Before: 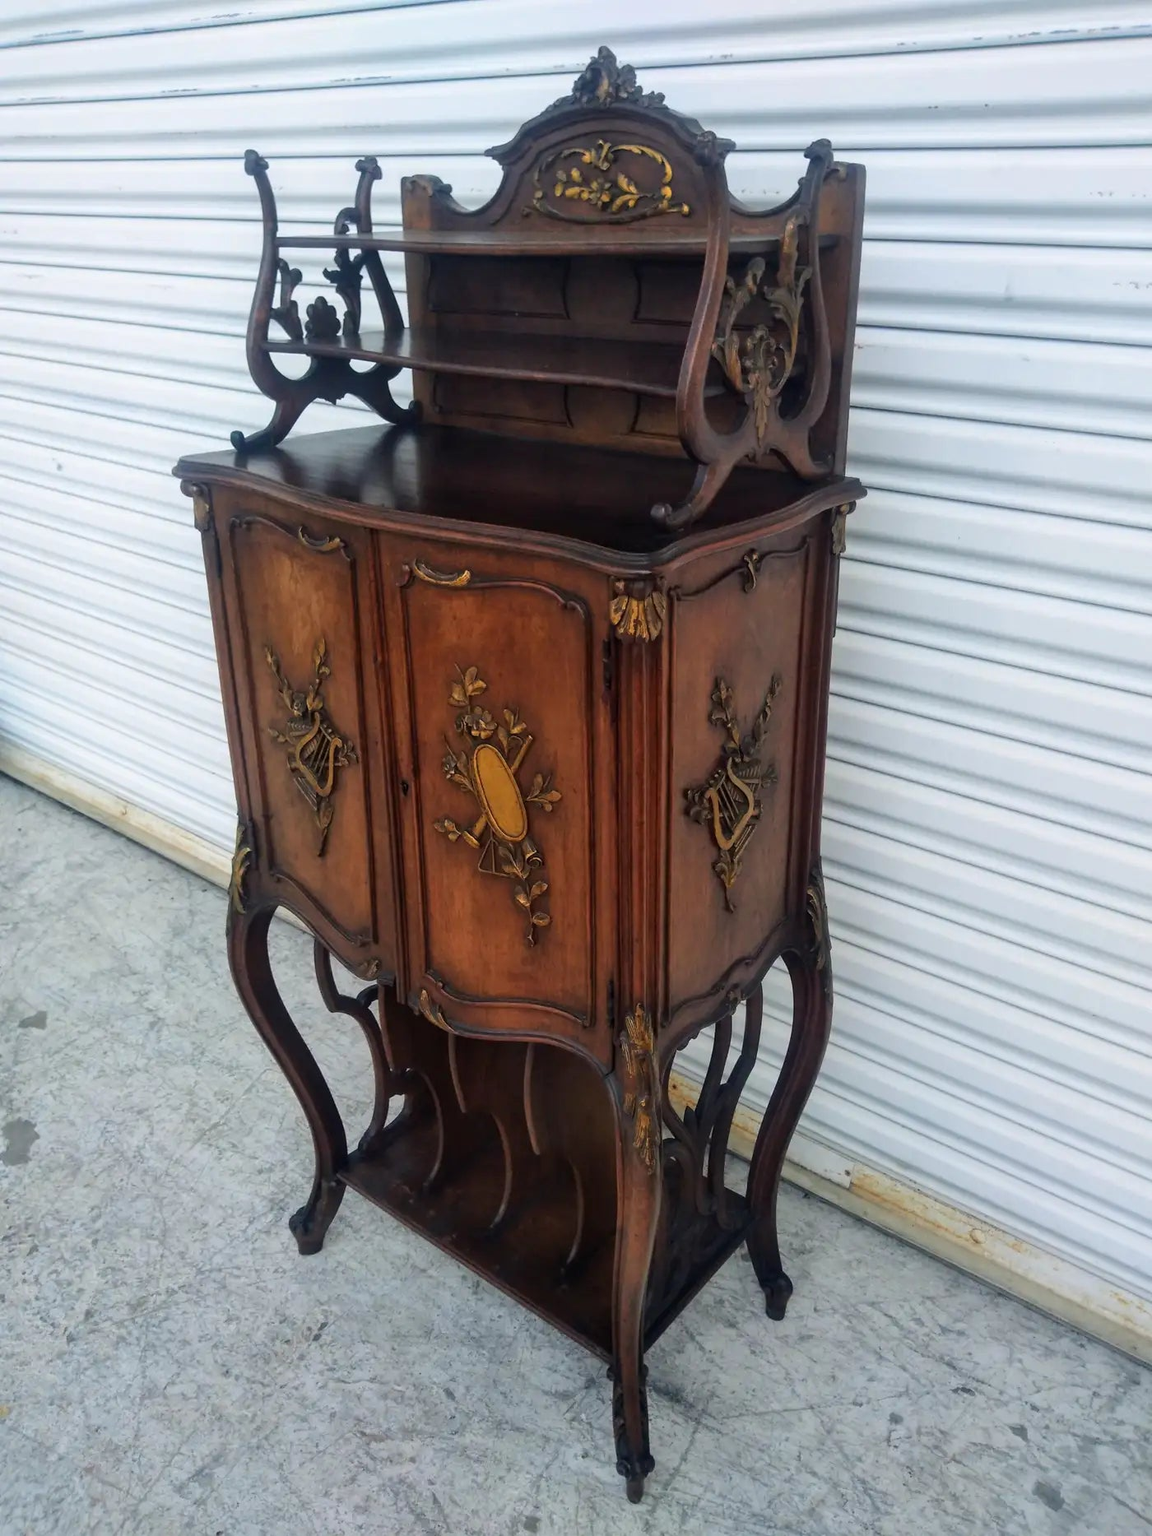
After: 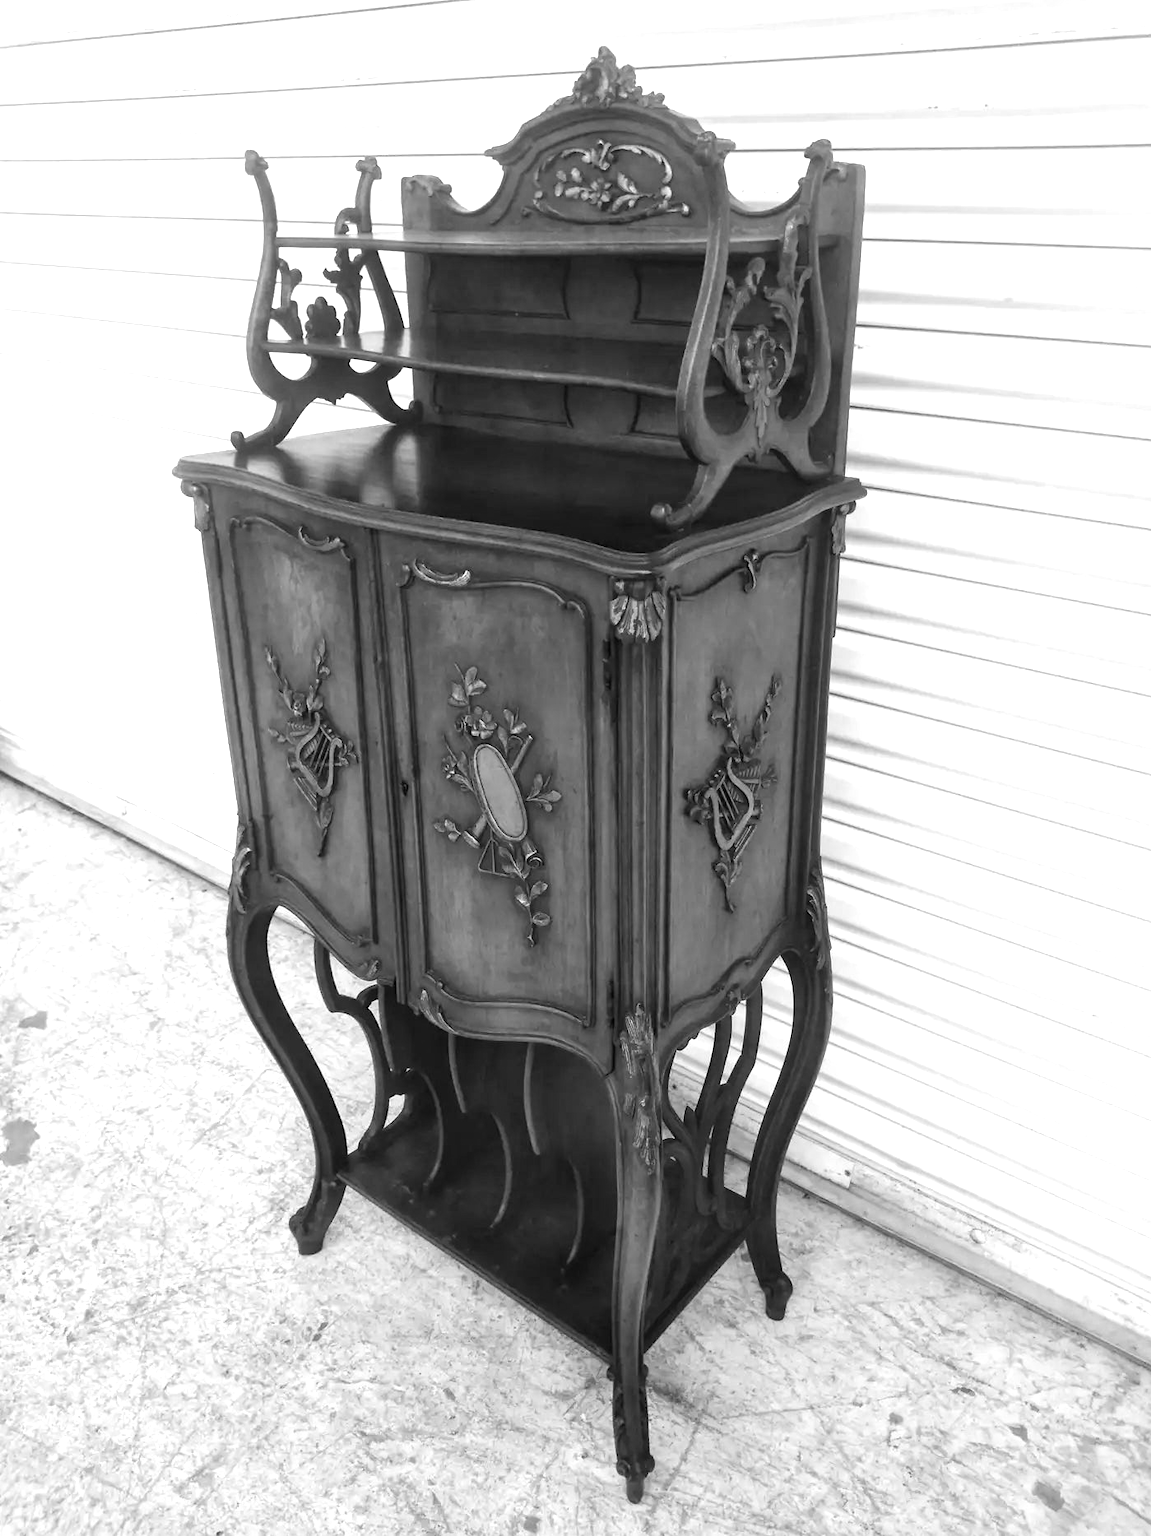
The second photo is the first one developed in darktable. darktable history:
color calibration: output gray [0.28, 0.41, 0.31, 0], gray › normalize channels true, illuminant same as pipeline (D50), adaptation XYZ, x 0.346, y 0.359, gamut compression 0
exposure: black level correction 0, exposure 1.2 EV, compensate exposure bias true, compensate highlight preservation false
